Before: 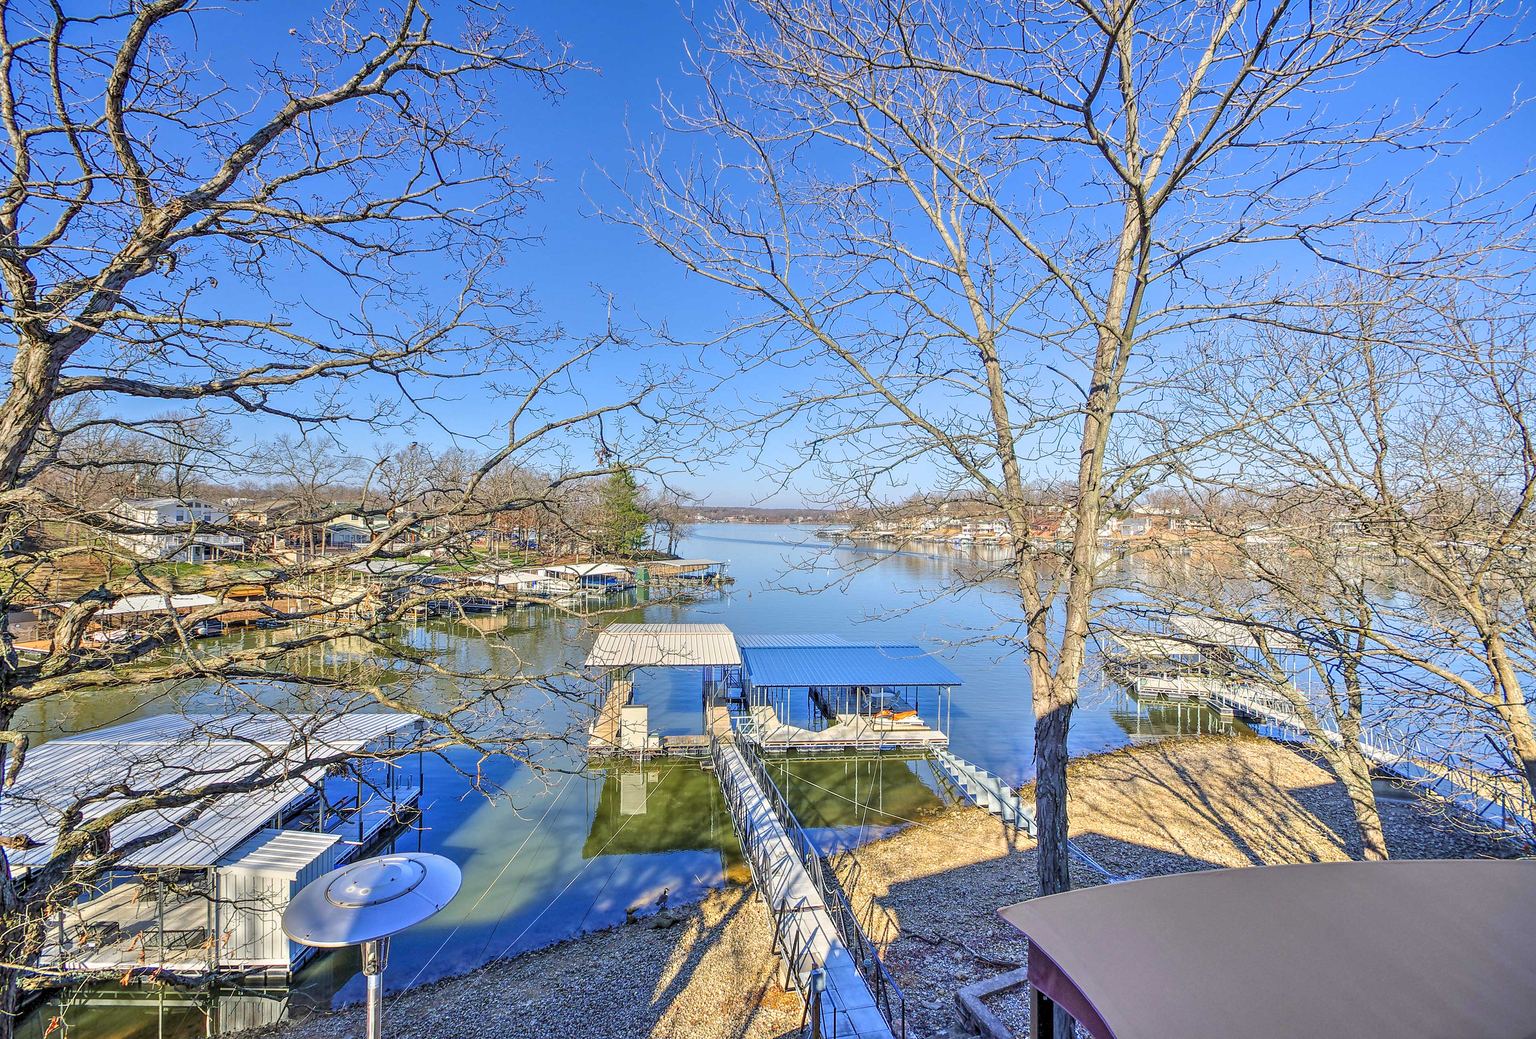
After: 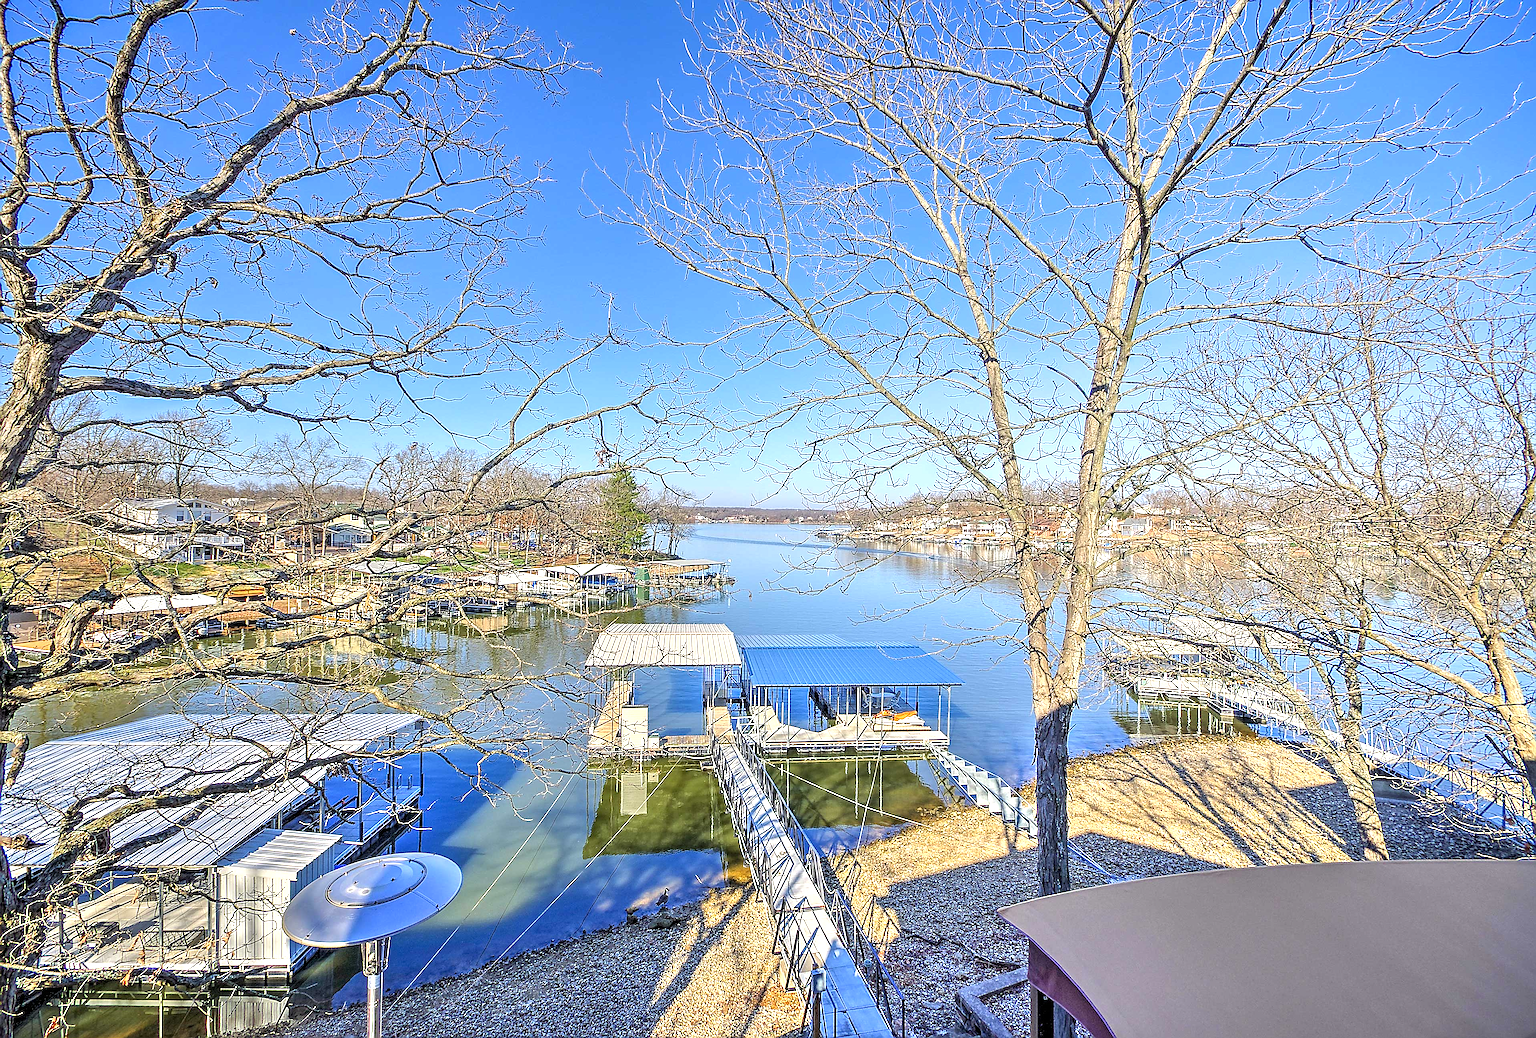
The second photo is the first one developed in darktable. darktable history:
tone equalizer: -8 EV -0.433 EV, -7 EV -0.359 EV, -6 EV -0.313 EV, -5 EV -0.224 EV, -3 EV 0.225 EV, -2 EV 0.315 EV, -1 EV 0.409 EV, +0 EV 0.43 EV, mask exposure compensation -0.509 EV
sharpen: amount 1.006
